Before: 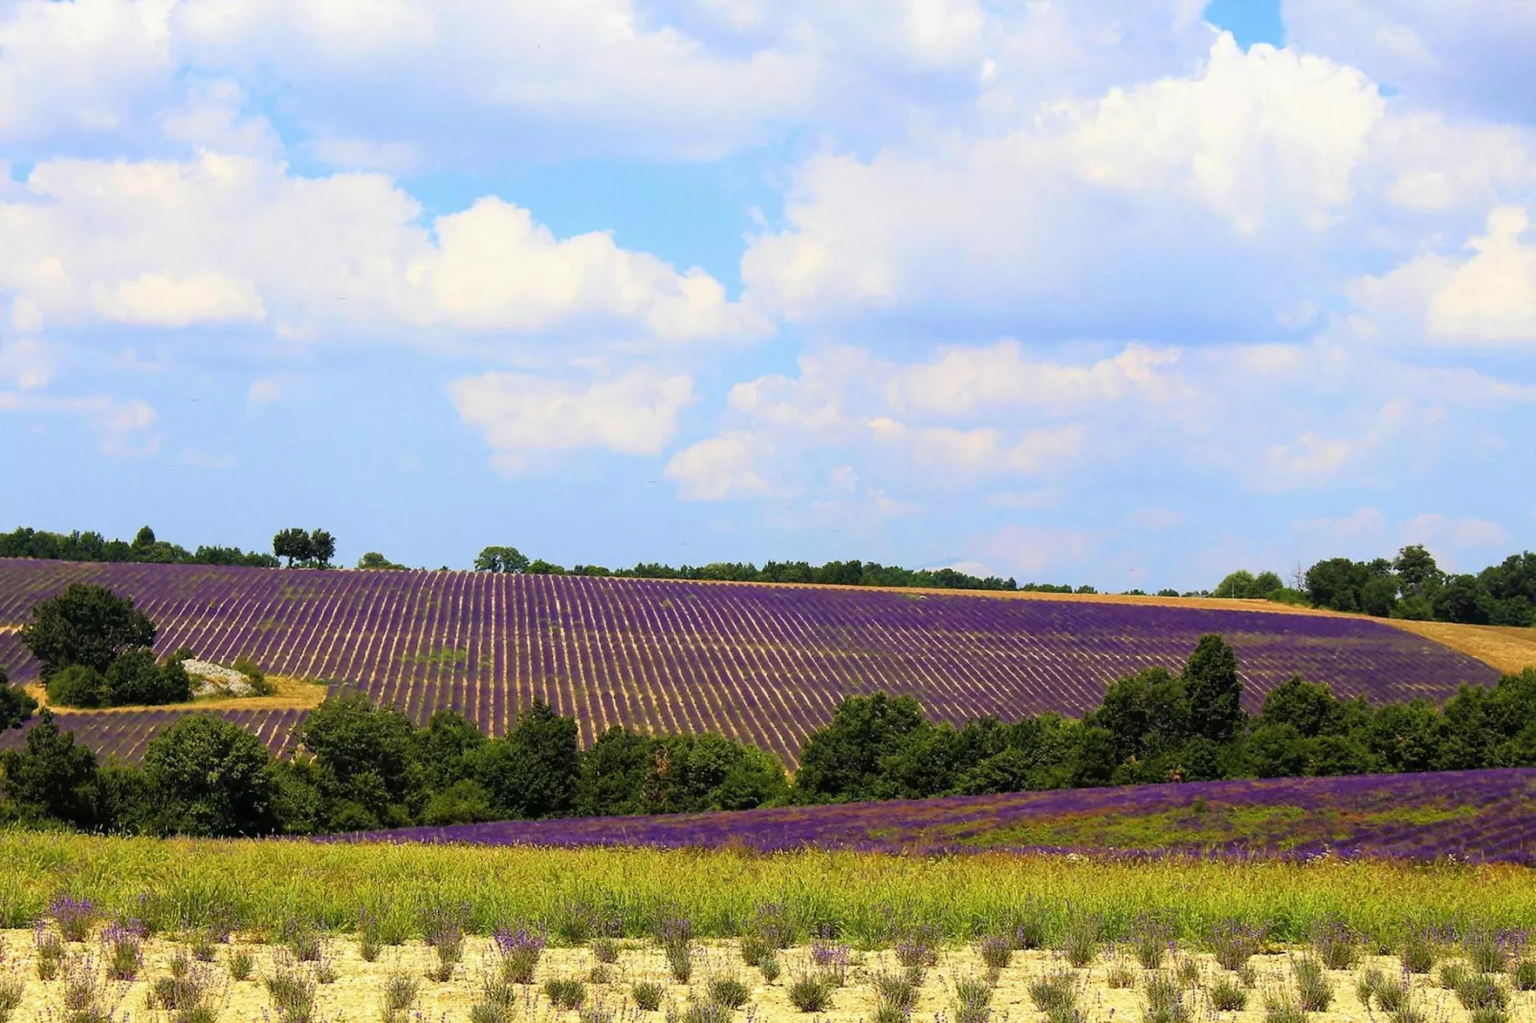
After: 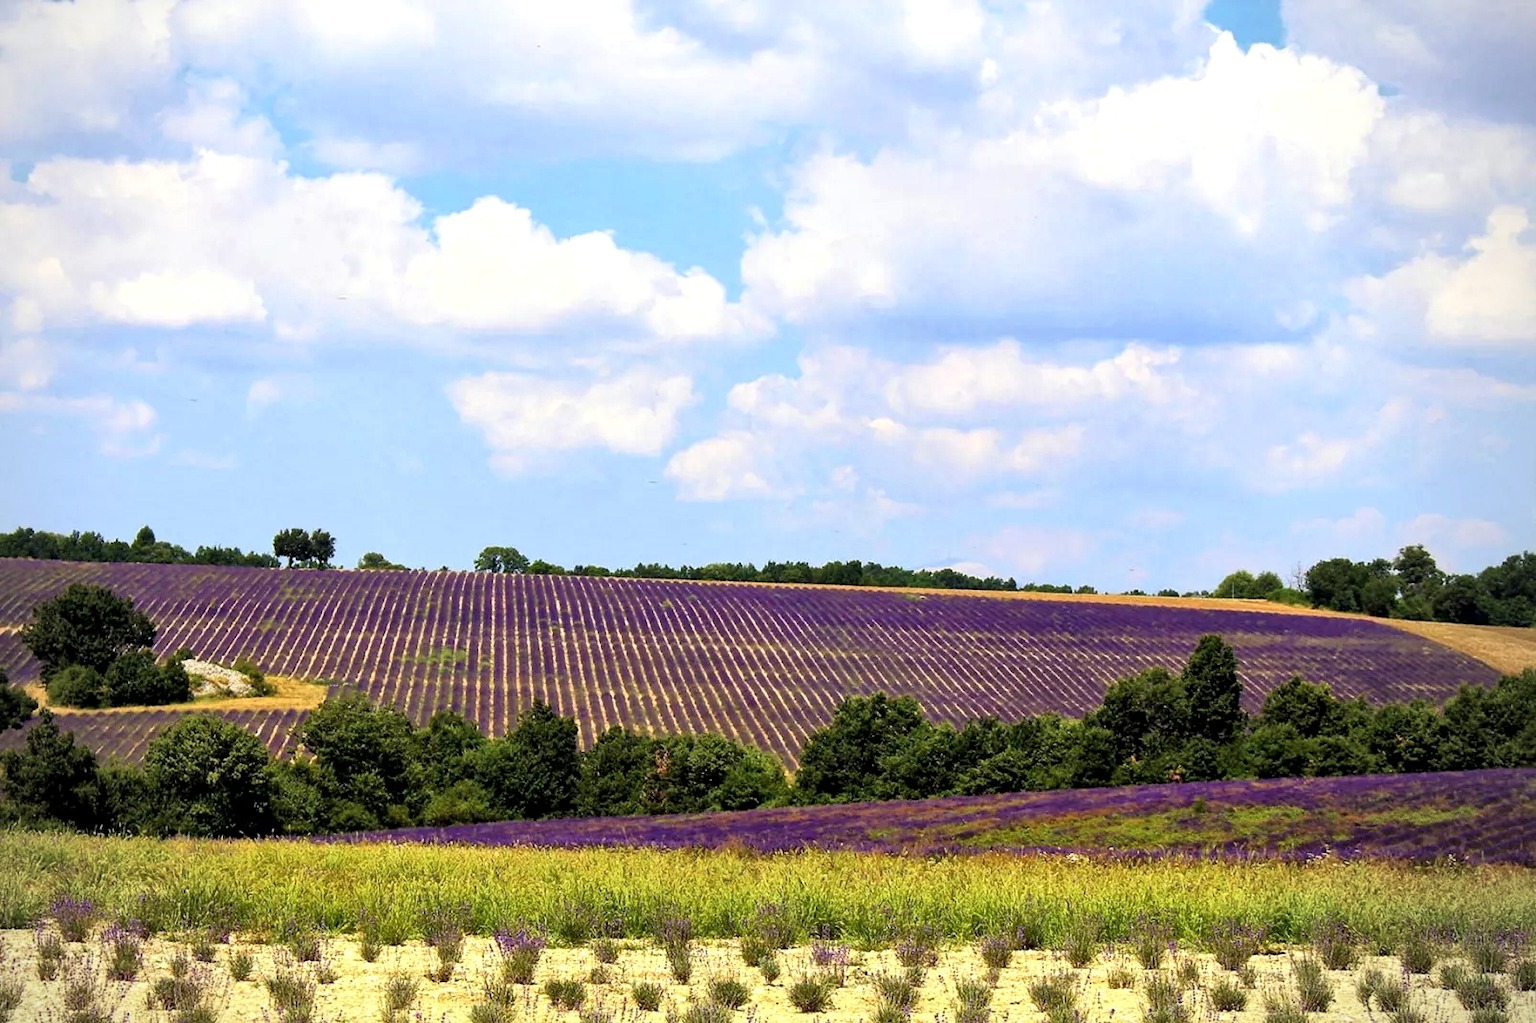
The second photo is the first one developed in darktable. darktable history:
local contrast: mode bilateral grid, contrast 25, coarseness 46, detail 152%, midtone range 0.2
vignetting: fall-off radius 61.01%, center (-0.031, -0.045)
exposure: exposure 0.196 EV, compensate highlight preservation false
